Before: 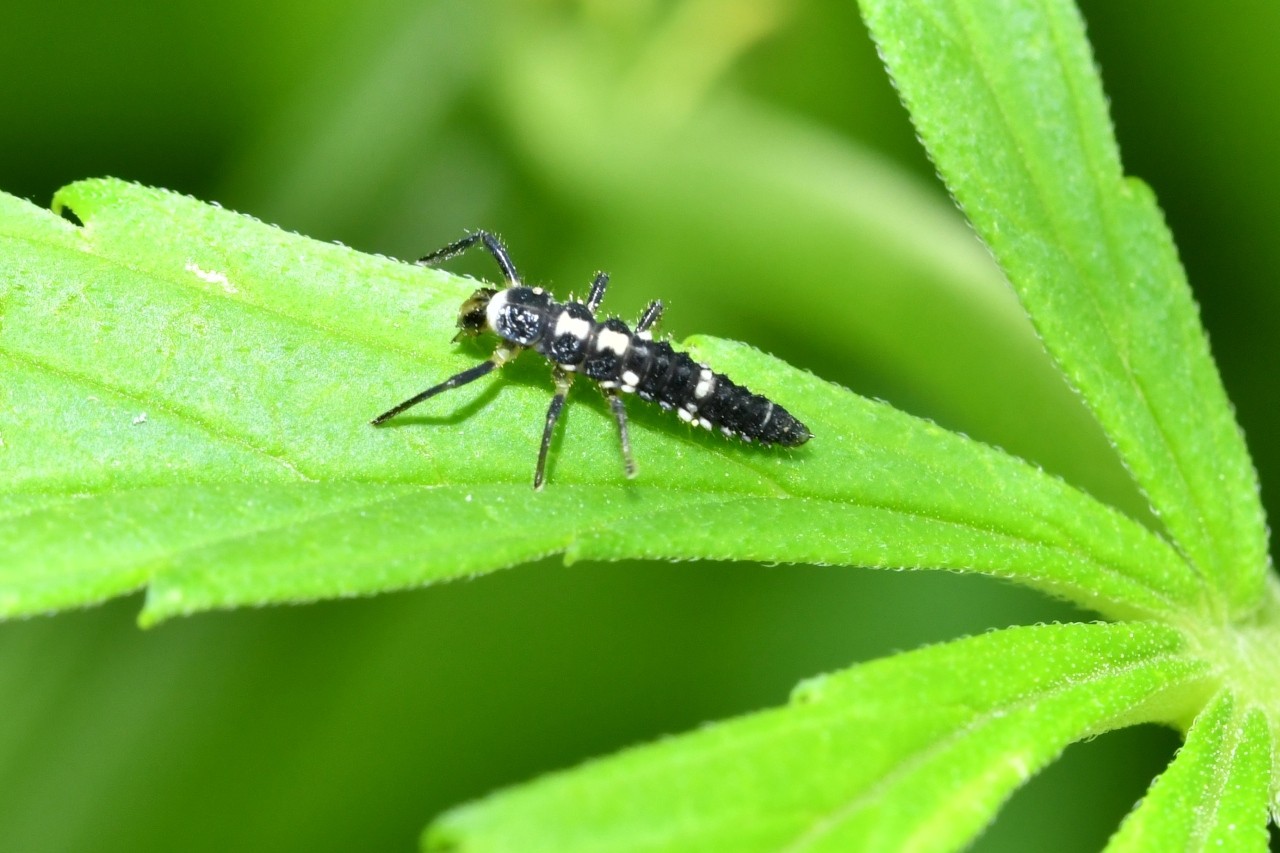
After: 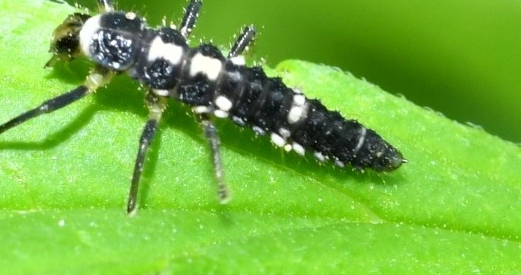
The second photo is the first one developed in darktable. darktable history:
crop: left 31.816%, top 32.324%, right 27.464%, bottom 35.393%
